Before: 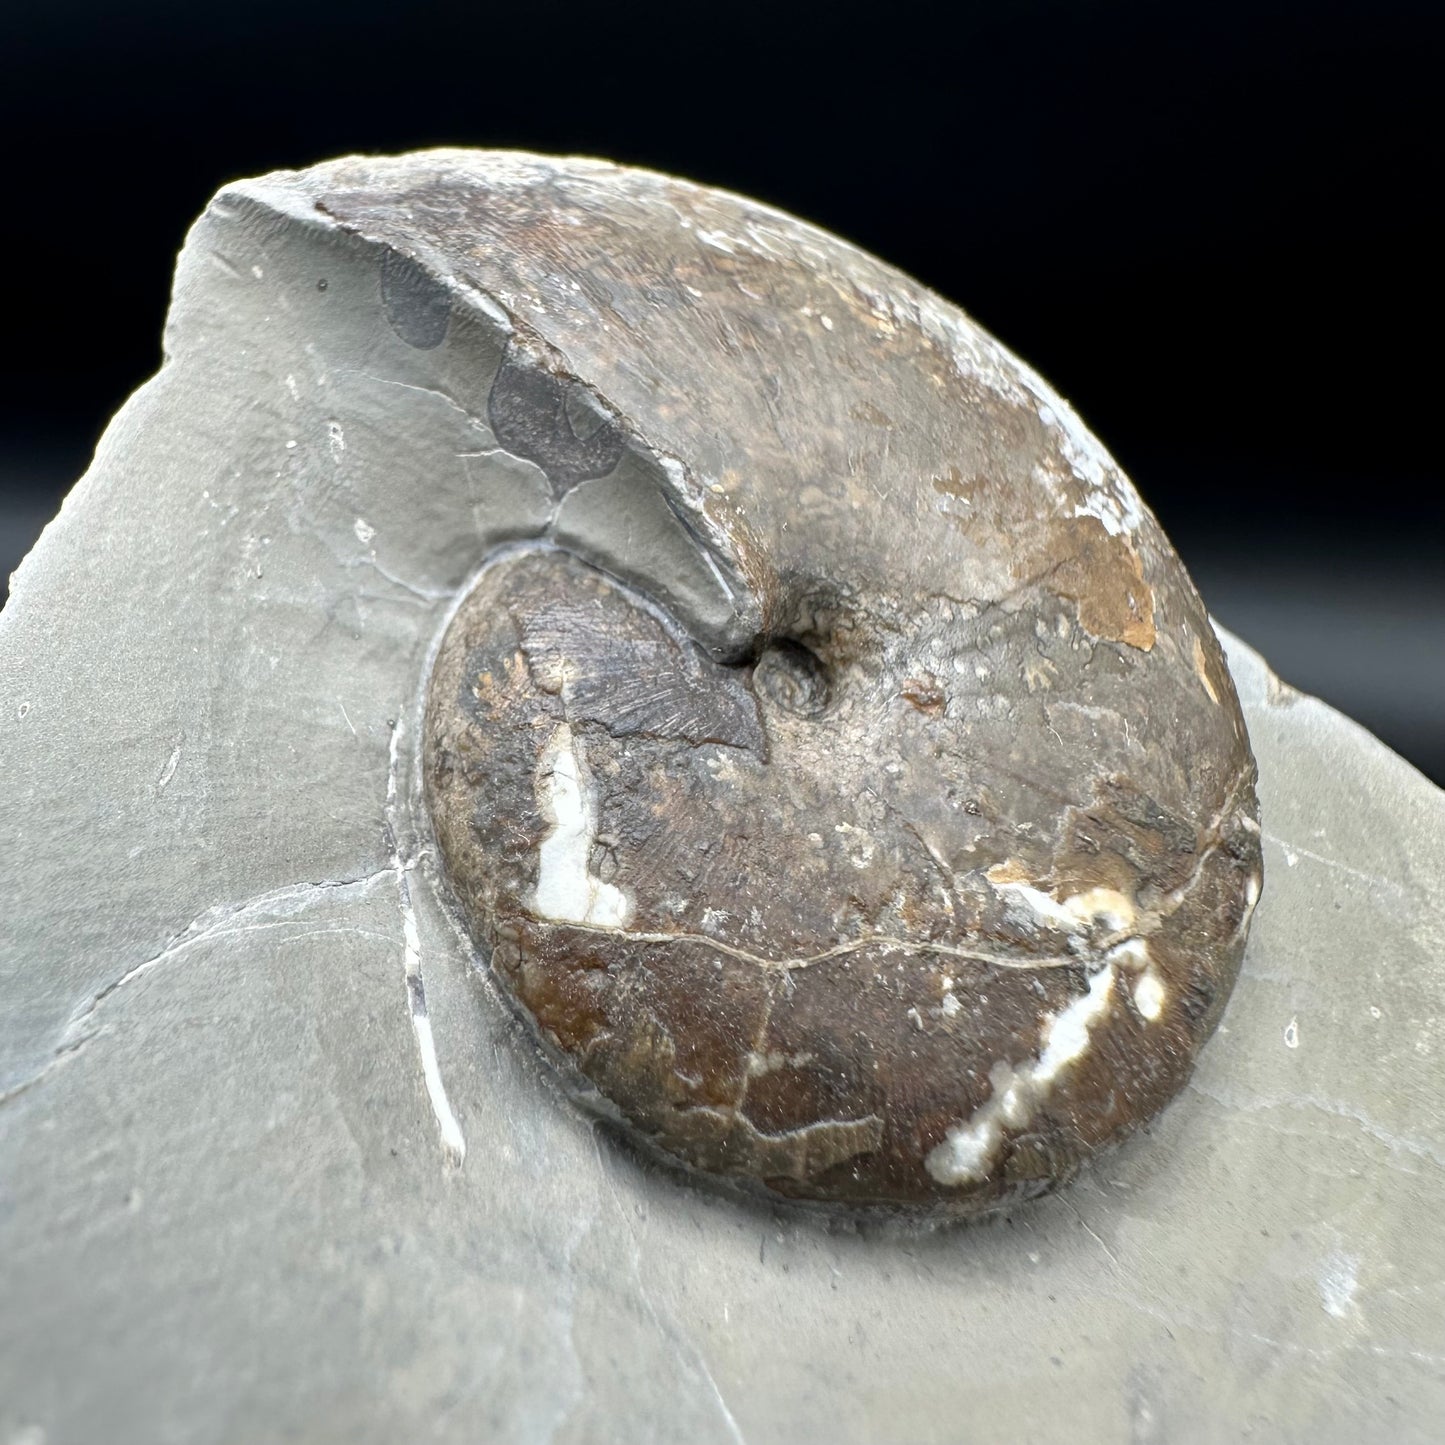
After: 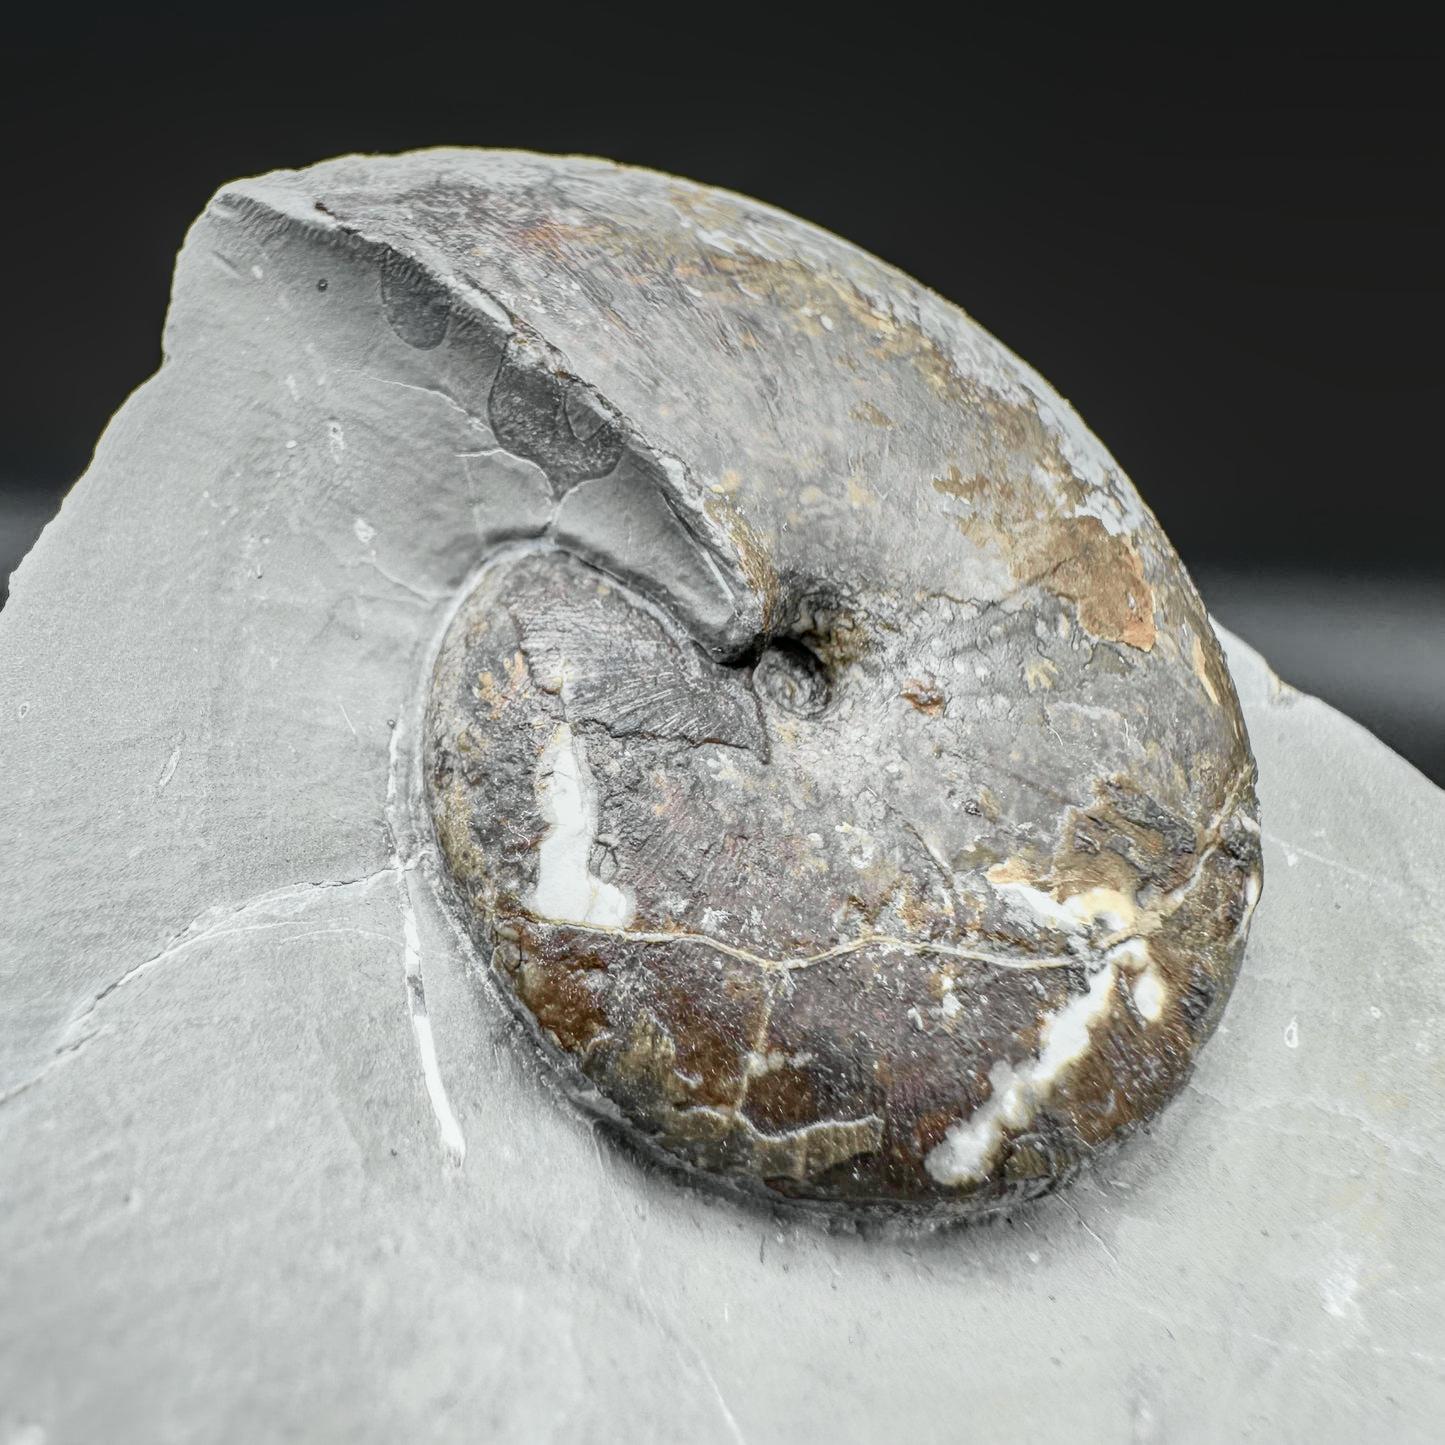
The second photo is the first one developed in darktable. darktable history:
local contrast: highlights 0%, shadows 0%, detail 133%
color zones: curves: ch0 [(0, 0.5) (0.125, 0.4) (0.25, 0.5) (0.375, 0.4) (0.5, 0.4) (0.625, 0.35) (0.75, 0.35) (0.875, 0.5)]; ch1 [(0, 0.35) (0.125, 0.45) (0.25, 0.35) (0.375, 0.35) (0.5, 0.35) (0.625, 0.35) (0.75, 0.45) (0.875, 0.35)]; ch2 [(0, 0.6) (0.125, 0.5) (0.25, 0.5) (0.375, 0.6) (0.5, 0.6) (0.625, 0.5) (0.75, 0.5) (0.875, 0.5)]
white balance: red 0.982, blue 1.018
tone curve: curves: ch0 [(0, 0.039) (0.113, 0.081) (0.204, 0.204) (0.498, 0.608) (0.709, 0.819) (0.984, 0.961)]; ch1 [(0, 0) (0.172, 0.123) (0.317, 0.272) (0.414, 0.382) (0.476, 0.479) (0.505, 0.501) (0.528, 0.54) (0.618, 0.647) (0.709, 0.764) (1, 1)]; ch2 [(0, 0) (0.411, 0.424) (0.492, 0.502) (0.521, 0.513) (0.537, 0.57) (0.686, 0.638) (1, 1)], color space Lab, independent channels, preserve colors none
